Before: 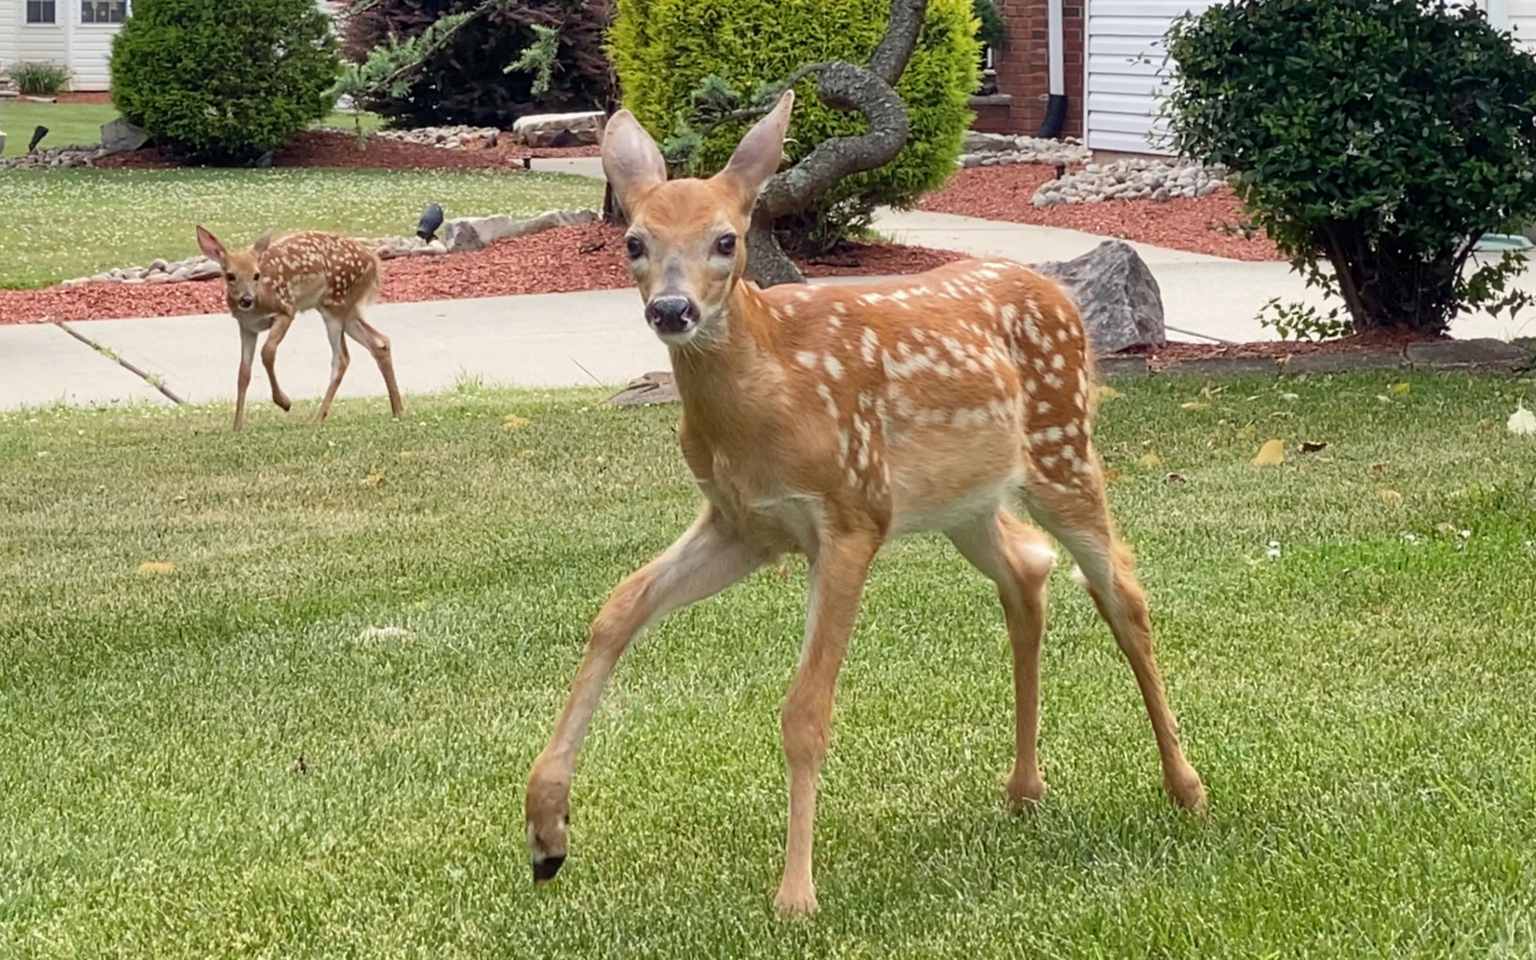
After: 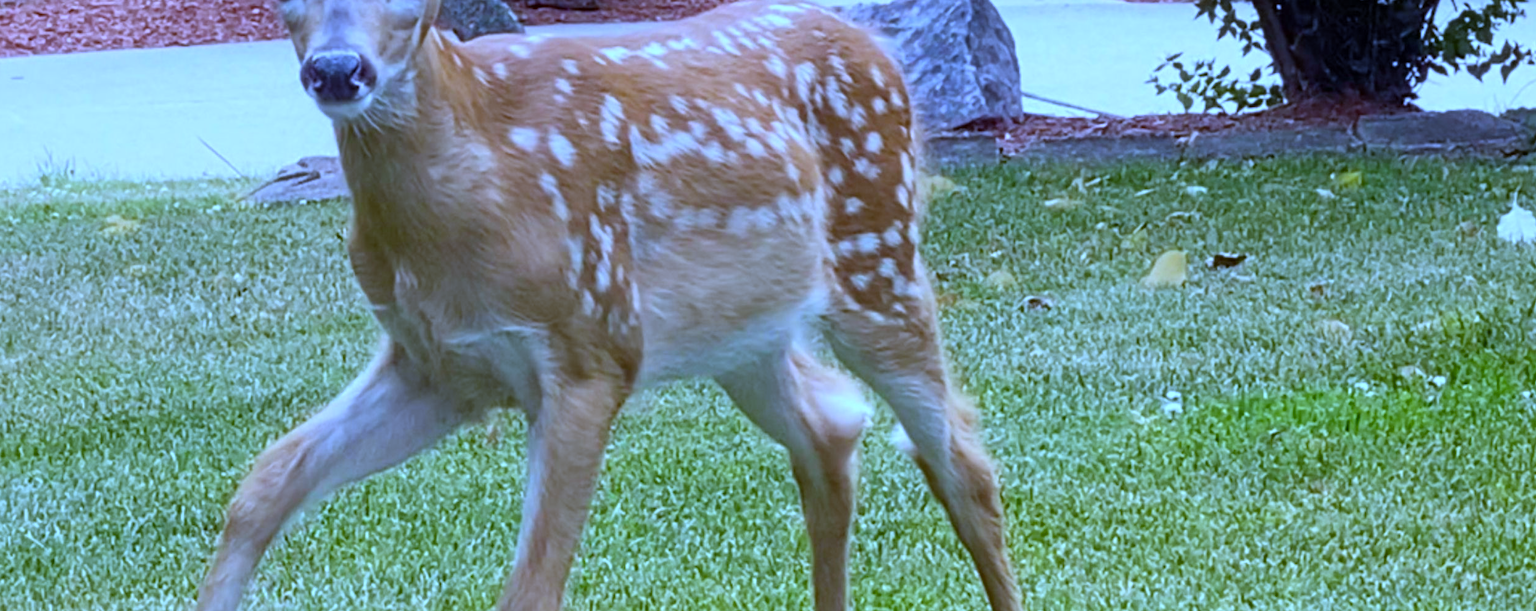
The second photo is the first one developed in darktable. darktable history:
contrast brightness saturation: contrast 0.04, saturation 0.16
crop and rotate: left 27.938%, top 27.046%, bottom 27.046%
white balance: red 0.766, blue 1.537
